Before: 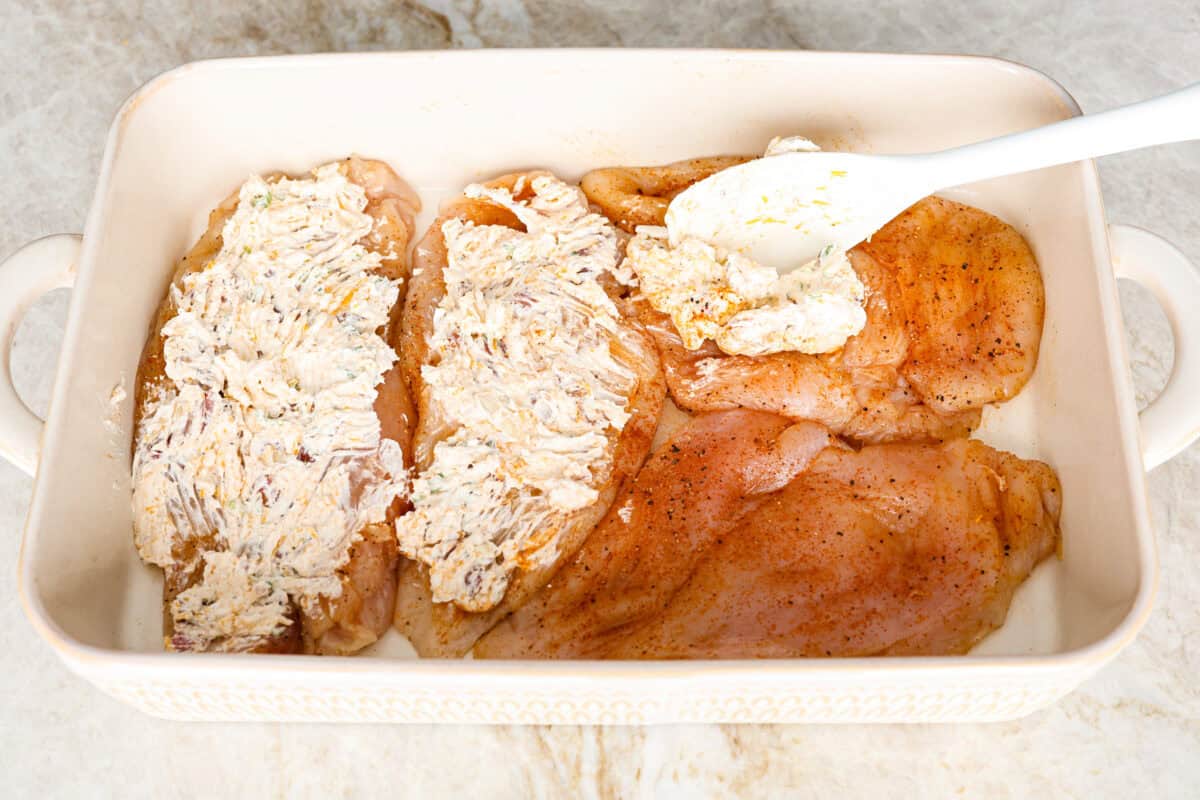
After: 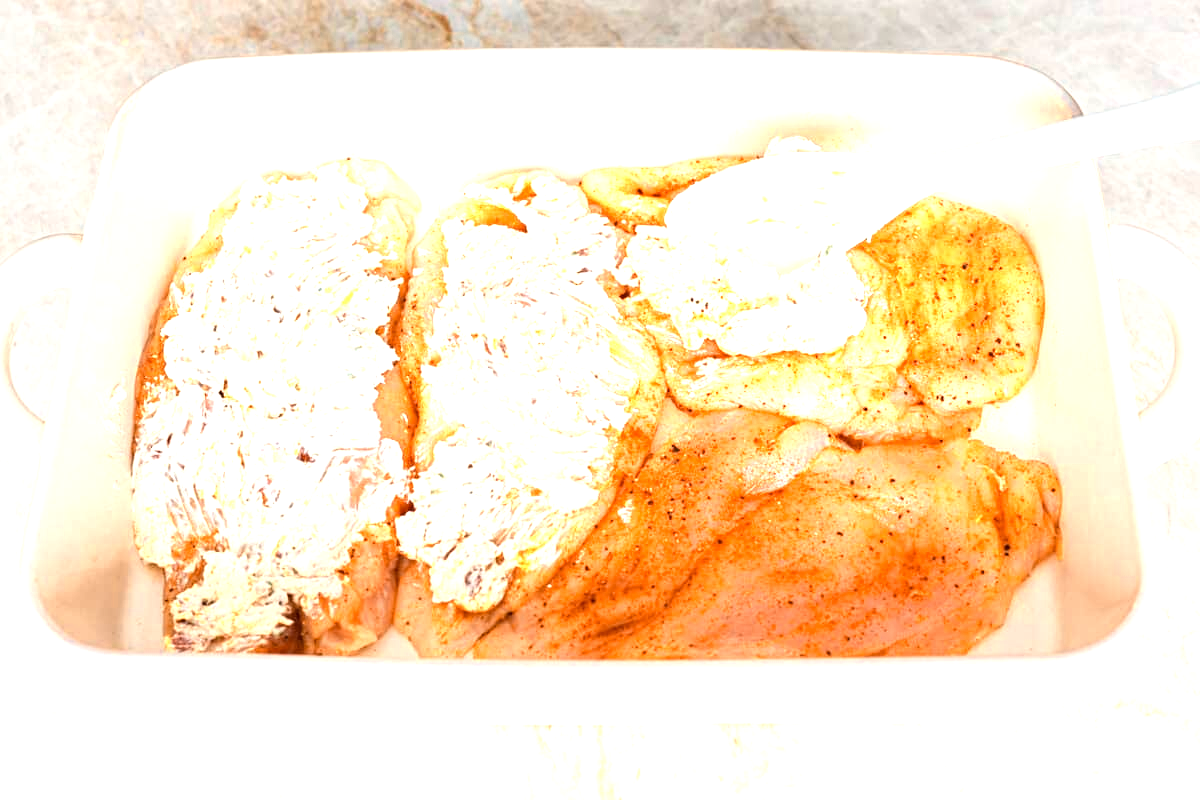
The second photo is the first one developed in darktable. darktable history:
color zones: curves: ch0 [(0.018, 0.548) (0.197, 0.654) (0.425, 0.447) (0.605, 0.658) (0.732, 0.579)]; ch1 [(0.105, 0.531) (0.224, 0.531) (0.386, 0.39) (0.618, 0.456) (0.732, 0.456) (0.956, 0.421)]; ch2 [(0.039, 0.583) (0.215, 0.465) (0.399, 0.544) (0.465, 0.548) (0.614, 0.447) (0.724, 0.43) (0.882, 0.623) (0.956, 0.632)]
exposure: black level correction 0, exposure 0.499 EV, compensate exposure bias true, compensate highlight preservation false
